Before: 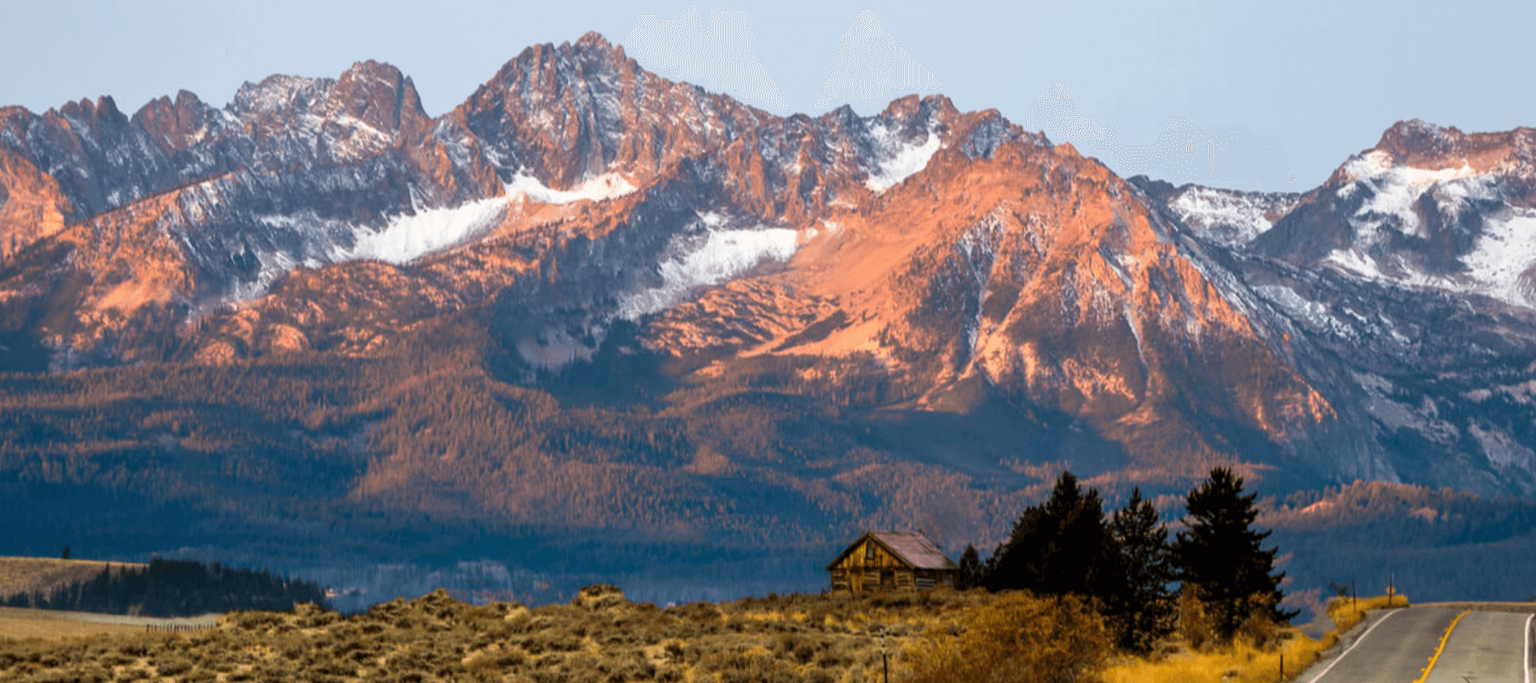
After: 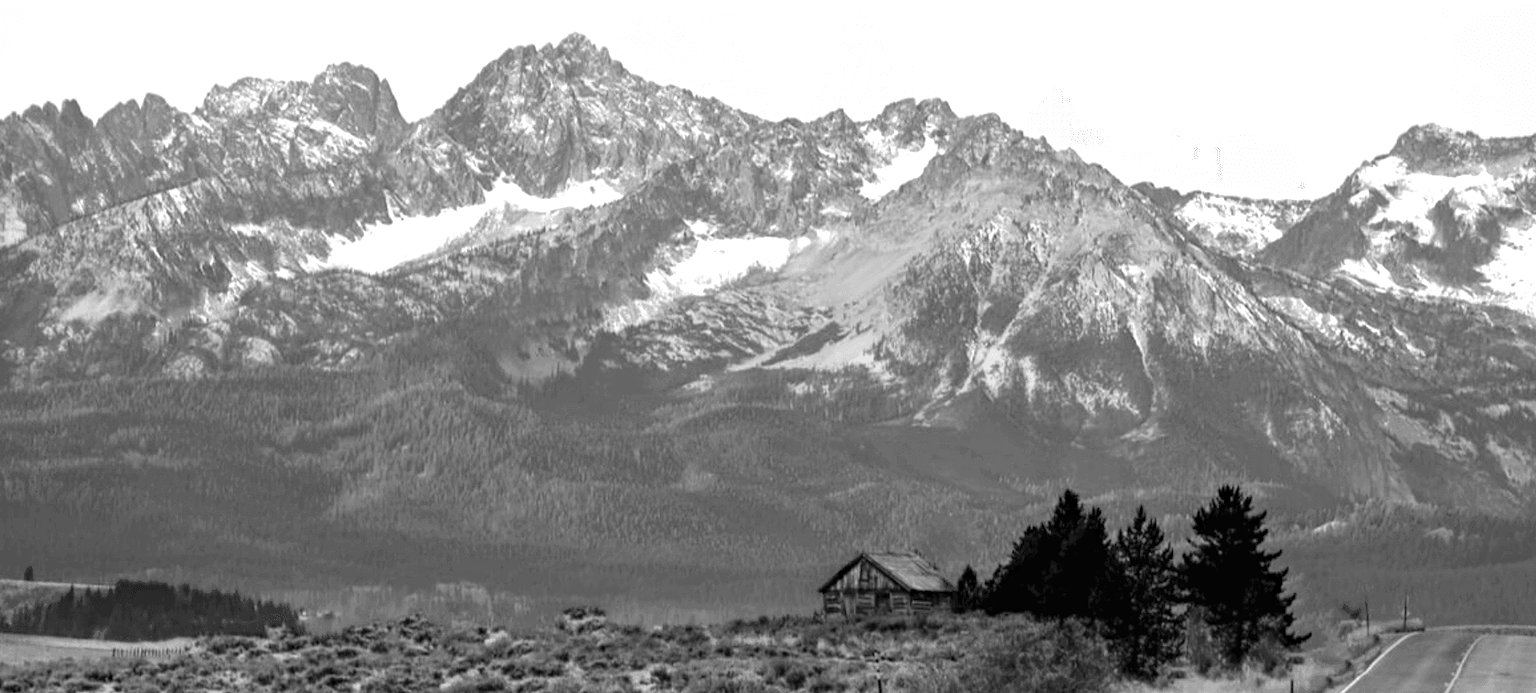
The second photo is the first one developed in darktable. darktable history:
crop and rotate: left 2.52%, right 1.223%, bottom 2.149%
exposure: black level correction 0, exposure 0.694 EV, compensate highlight preservation false
haze removal: compatibility mode true, adaptive false
color calibration: output gray [0.22, 0.42, 0.37, 0], illuminant F (fluorescent), F source F9 (Cool White Deluxe 4150 K) – high CRI, x 0.375, y 0.373, temperature 4161.33 K, saturation algorithm version 1 (2020)
